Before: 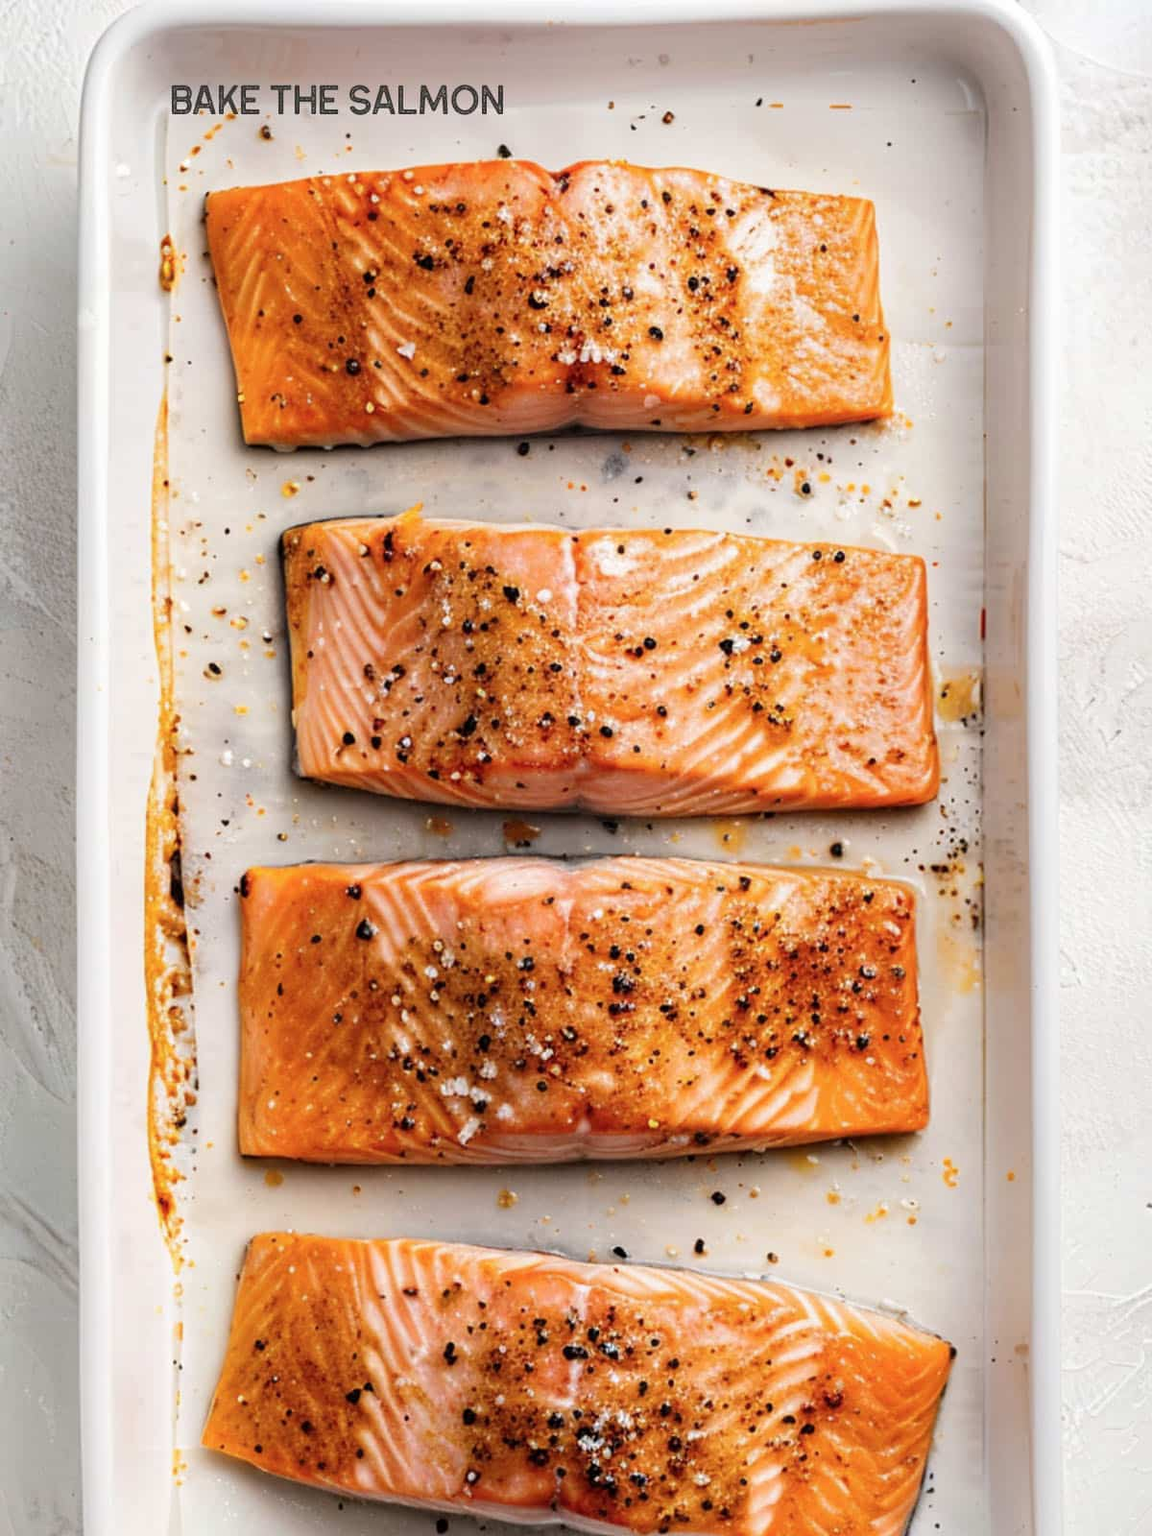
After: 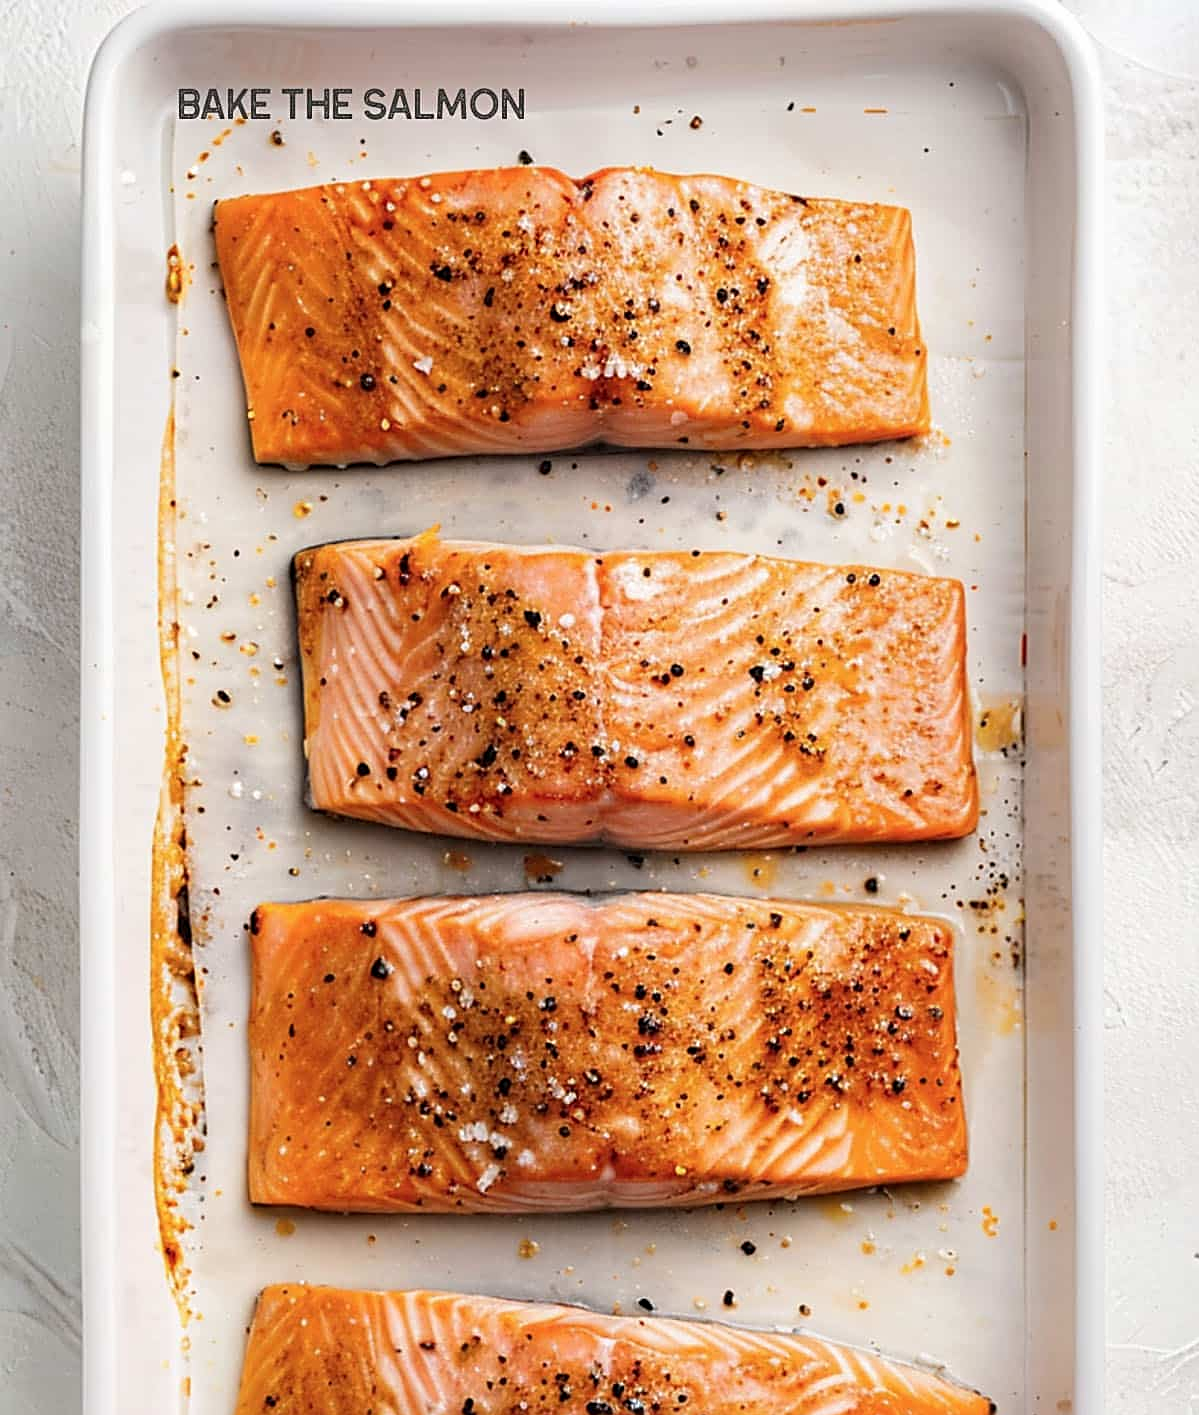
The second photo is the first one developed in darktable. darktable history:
crop and rotate: top 0%, bottom 11.54%
sharpen: on, module defaults
